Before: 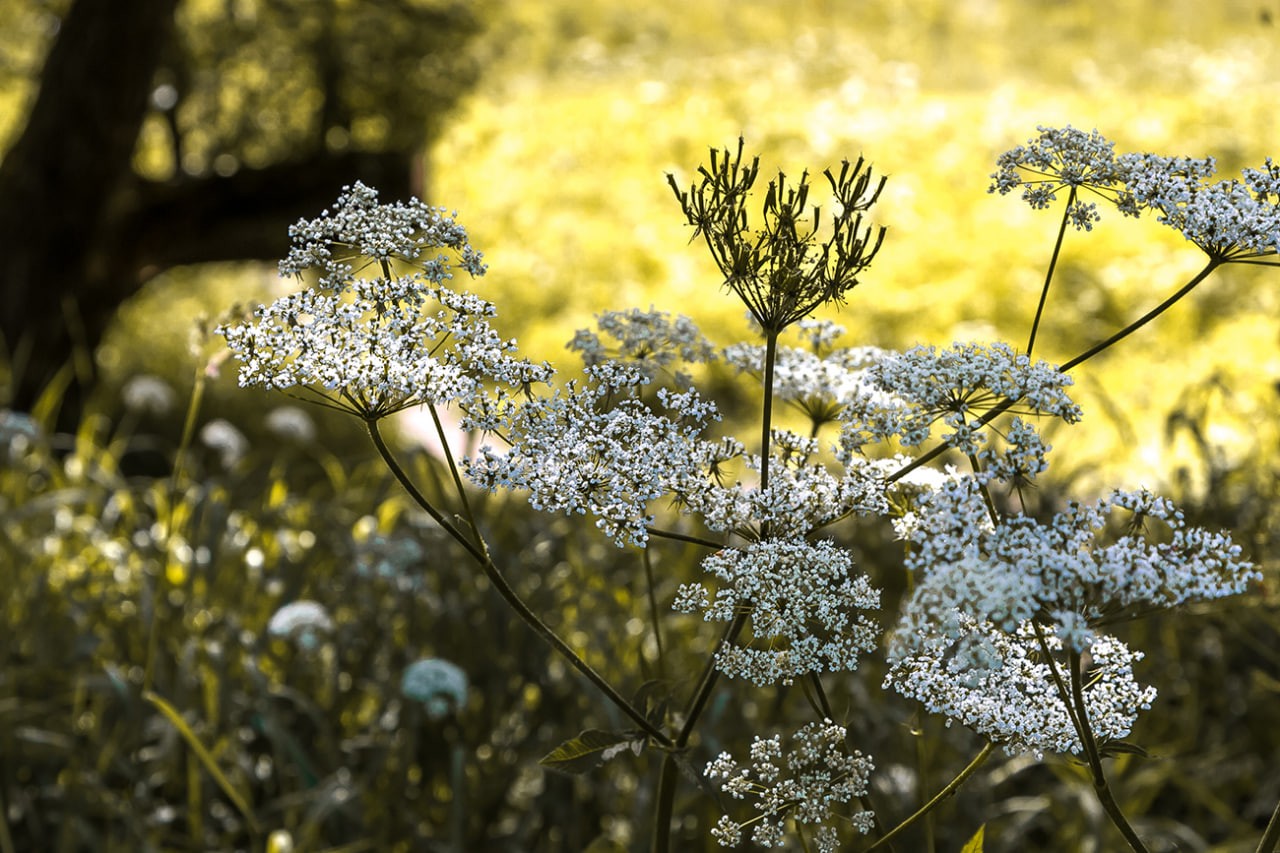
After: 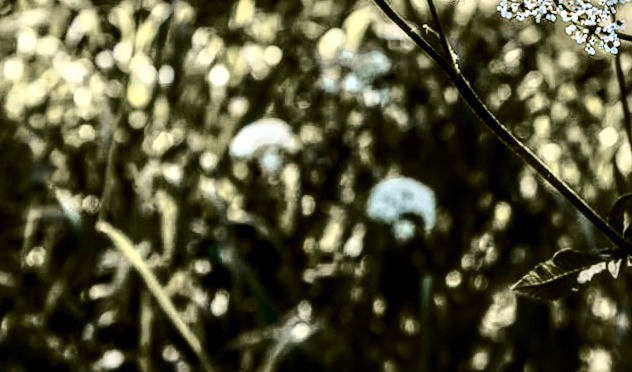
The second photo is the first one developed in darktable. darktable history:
color calibration: illuminant same as pipeline (D50), adaptation none (bypass), gamut compression 1.72
rotate and perspective: rotation -1.68°, lens shift (vertical) -0.146, crop left 0.049, crop right 0.912, crop top 0.032, crop bottom 0.96
crop and rotate: top 54.778%, right 46.61%, bottom 0.159%
filmic rgb: black relative exposure -6.82 EV, white relative exposure 5.89 EV, hardness 2.71
local contrast: detail 150%
tone curve: curves: ch0 [(0, 0.021) (0.059, 0.053) (0.212, 0.18) (0.337, 0.304) (0.495, 0.505) (0.725, 0.731) (0.89, 0.919) (1, 1)]; ch1 [(0, 0) (0.094, 0.081) (0.285, 0.299) (0.403, 0.436) (0.479, 0.475) (0.54, 0.55) (0.615, 0.637) (0.683, 0.688) (1, 1)]; ch2 [(0, 0) (0.257, 0.217) (0.434, 0.434) (0.498, 0.507) (0.527, 0.542) (0.597, 0.587) (0.658, 0.595) (1, 1)], color space Lab, independent channels, preserve colors none
tone equalizer: -7 EV 0.15 EV, -6 EV 0.6 EV, -5 EV 1.15 EV, -4 EV 1.33 EV, -3 EV 1.15 EV, -2 EV 0.6 EV, -1 EV 0.15 EV, mask exposure compensation -0.5 EV
contrast brightness saturation: contrast 0.5, saturation -0.1
